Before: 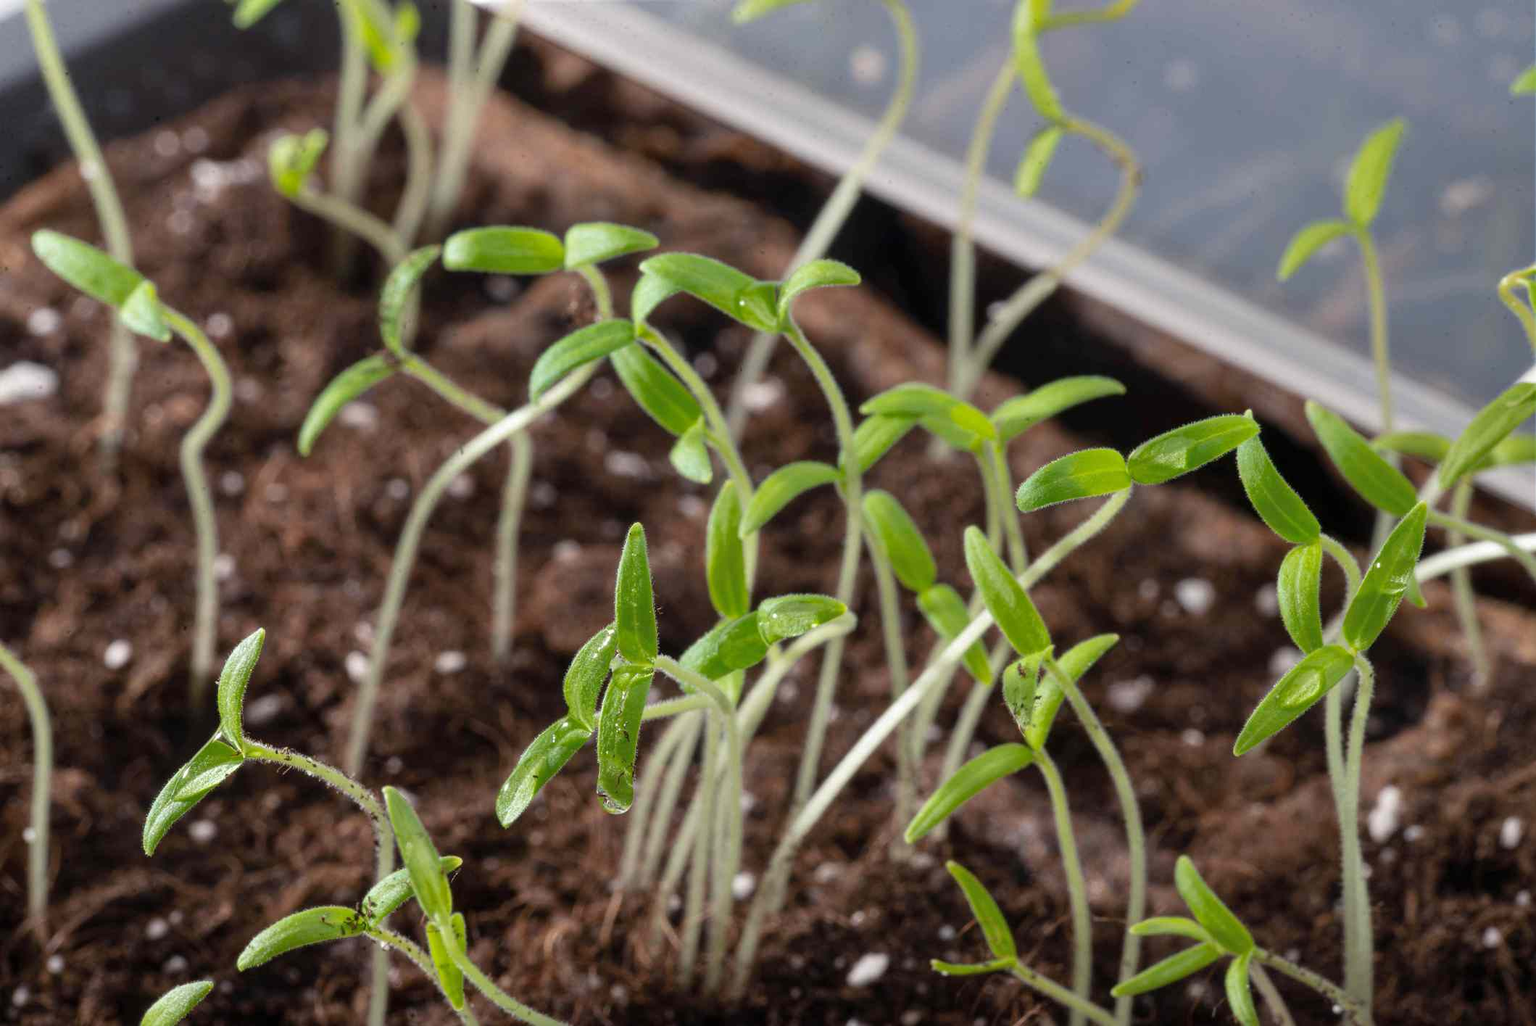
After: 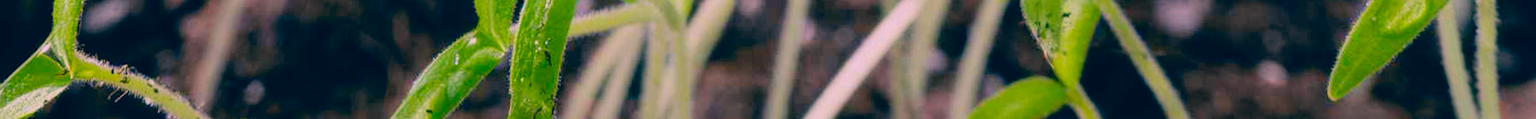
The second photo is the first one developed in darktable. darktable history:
color correction: highlights a* 17.03, highlights b* 0.205, shadows a* -15.38, shadows b* -14.56, saturation 1.5
rotate and perspective: rotation 0.72°, lens shift (vertical) -0.352, lens shift (horizontal) -0.051, crop left 0.152, crop right 0.859, crop top 0.019, crop bottom 0.964
crop and rotate: top 59.084%, bottom 30.916%
filmic rgb: black relative exposure -7.65 EV, white relative exposure 4.56 EV, hardness 3.61
